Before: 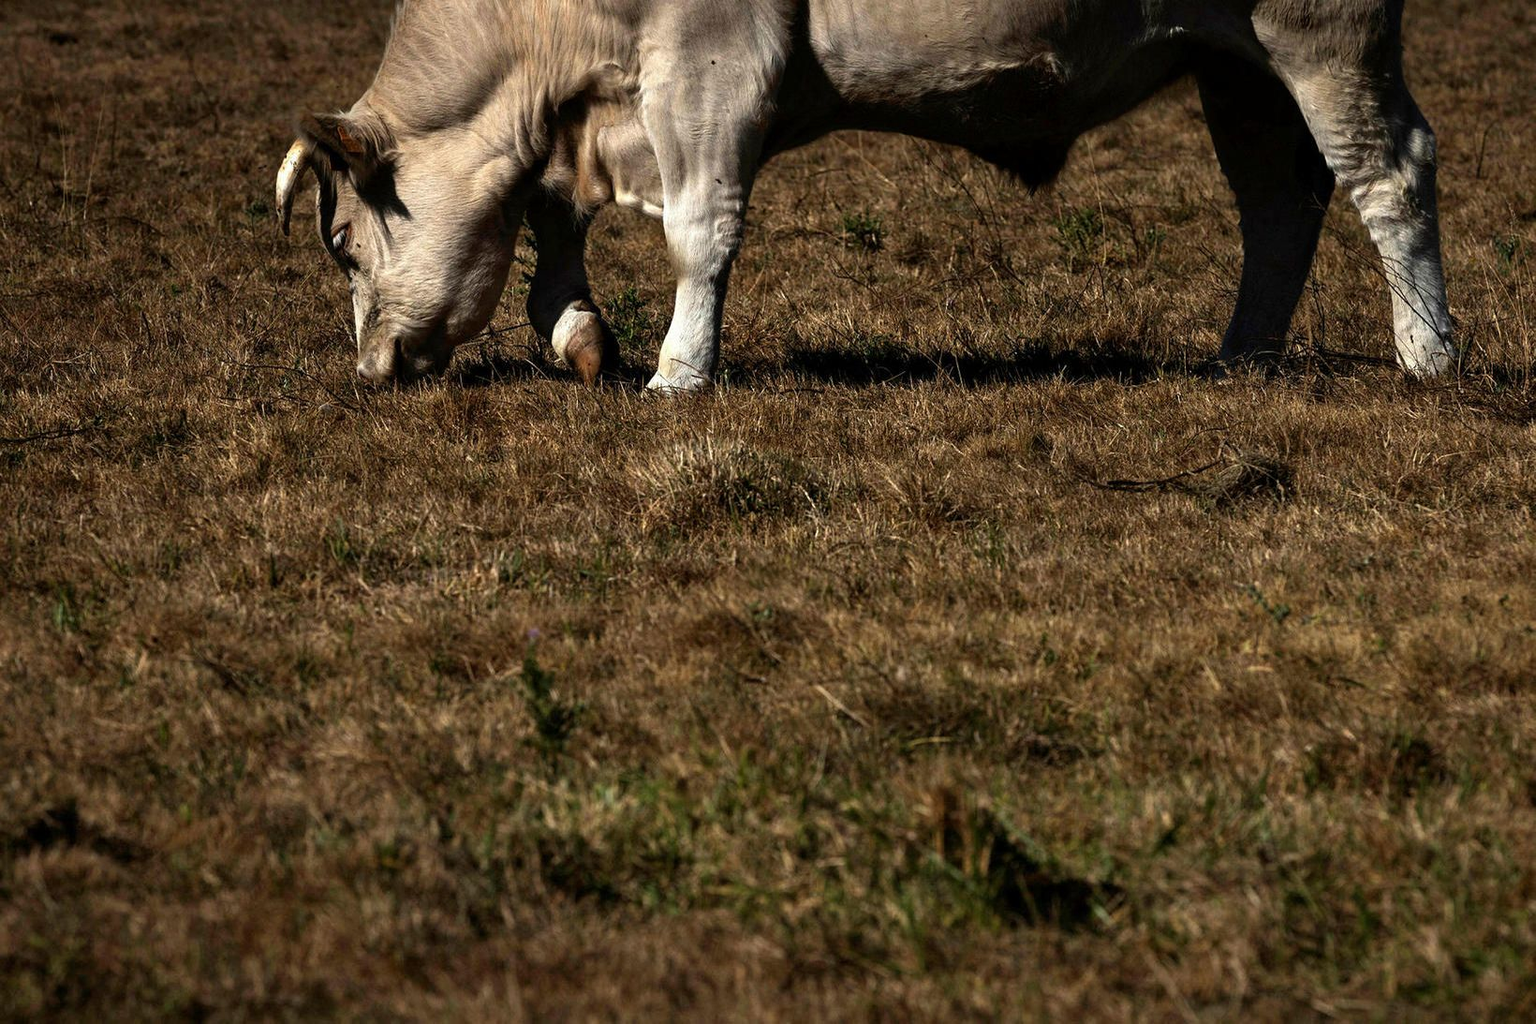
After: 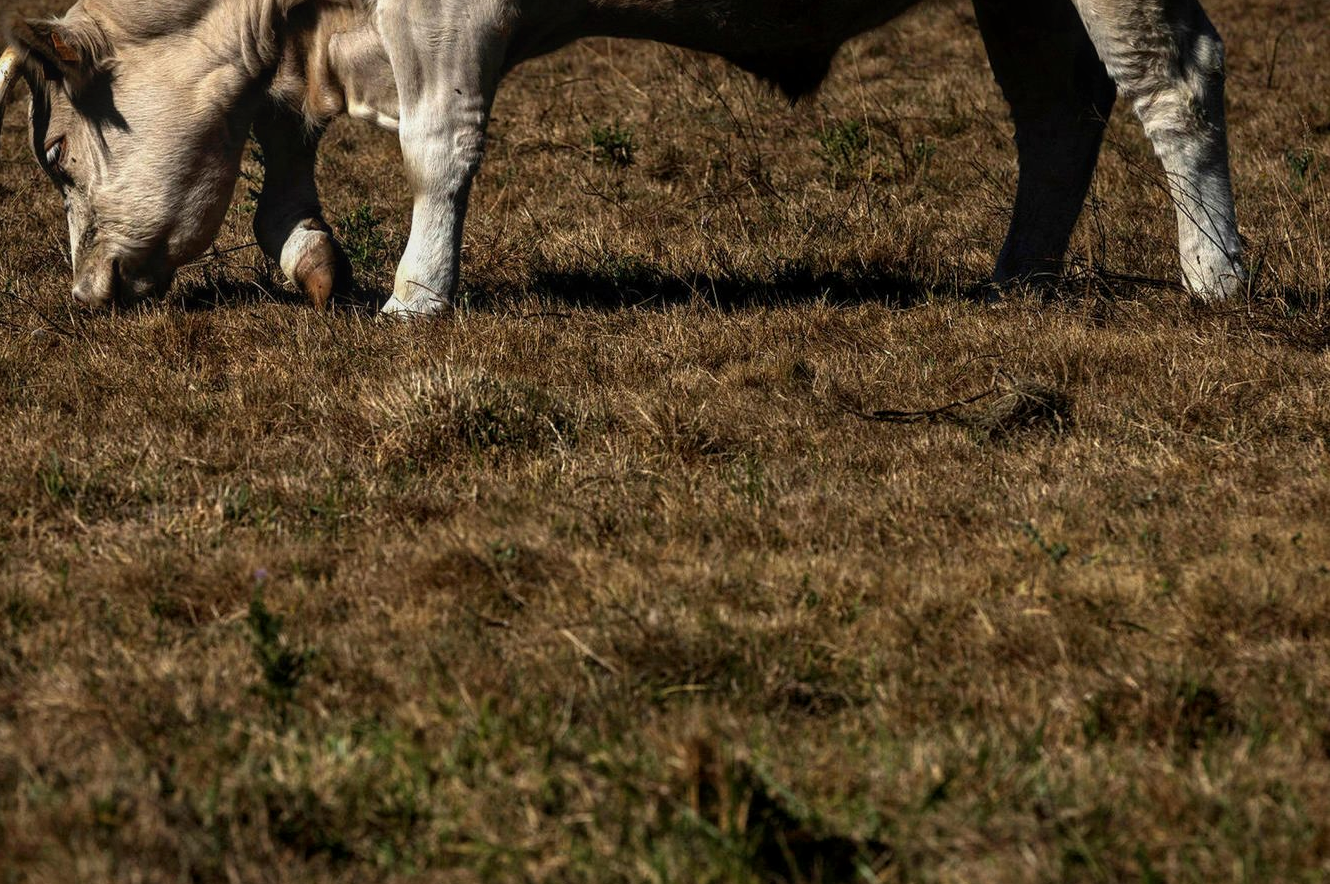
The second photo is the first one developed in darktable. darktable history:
crop: left 18.89%, top 9.353%, right 0%, bottom 9.736%
local contrast: detail 109%
